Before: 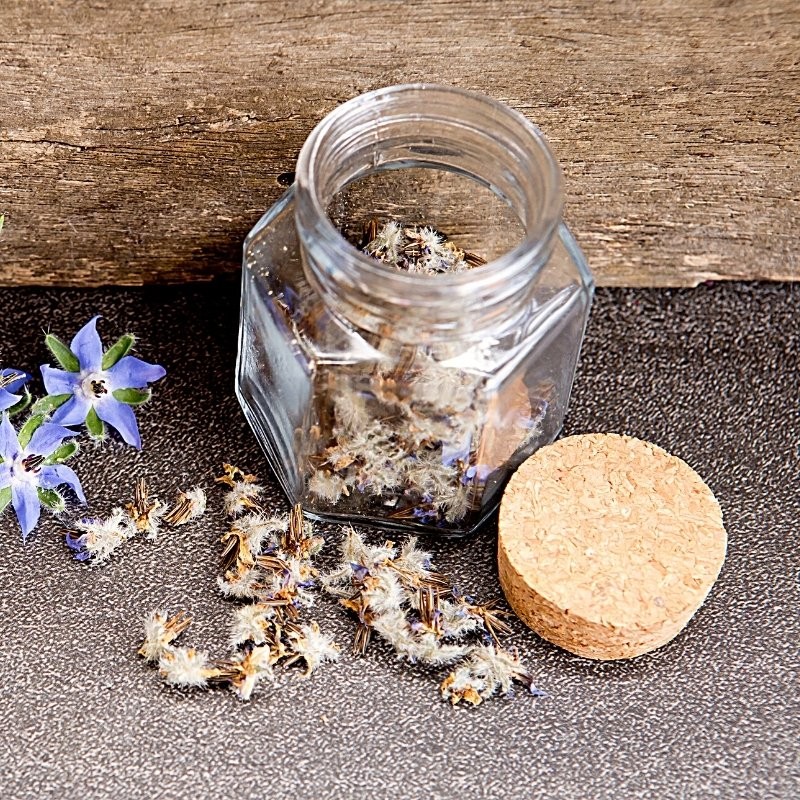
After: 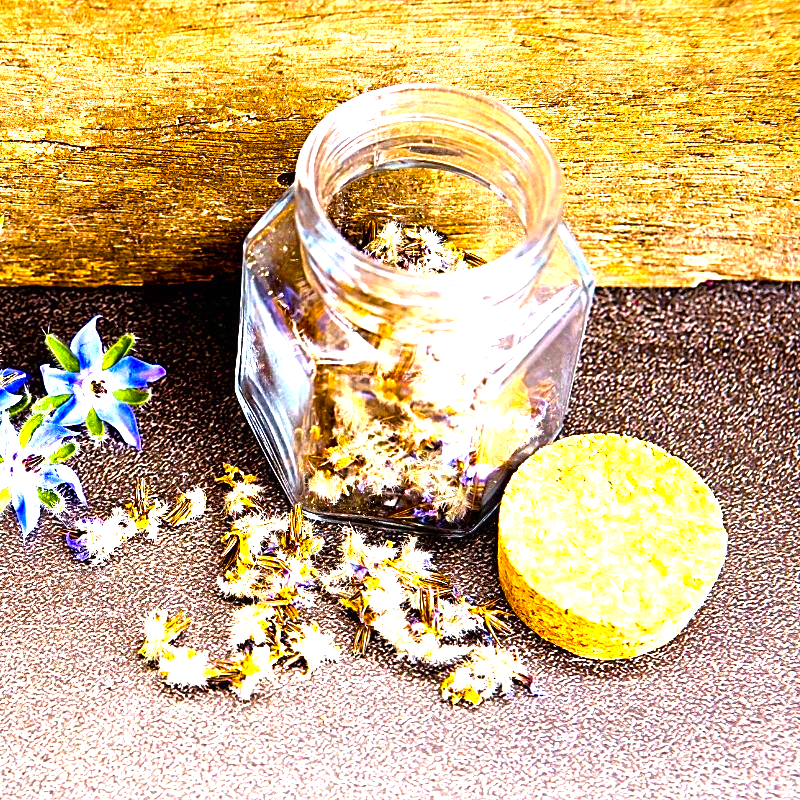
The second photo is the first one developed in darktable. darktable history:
exposure: black level correction 0, exposure 0.95 EV, compensate exposure bias true, compensate highlight preservation false
color balance rgb: linear chroma grading › shadows -40%, linear chroma grading › highlights 40%, linear chroma grading › global chroma 45%, linear chroma grading › mid-tones -30%, perceptual saturation grading › global saturation 55%, perceptual saturation grading › highlights -50%, perceptual saturation grading › mid-tones 40%, perceptual saturation grading › shadows 30%, perceptual brilliance grading › global brilliance 20%, perceptual brilliance grading › shadows -40%, global vibrance 35%
